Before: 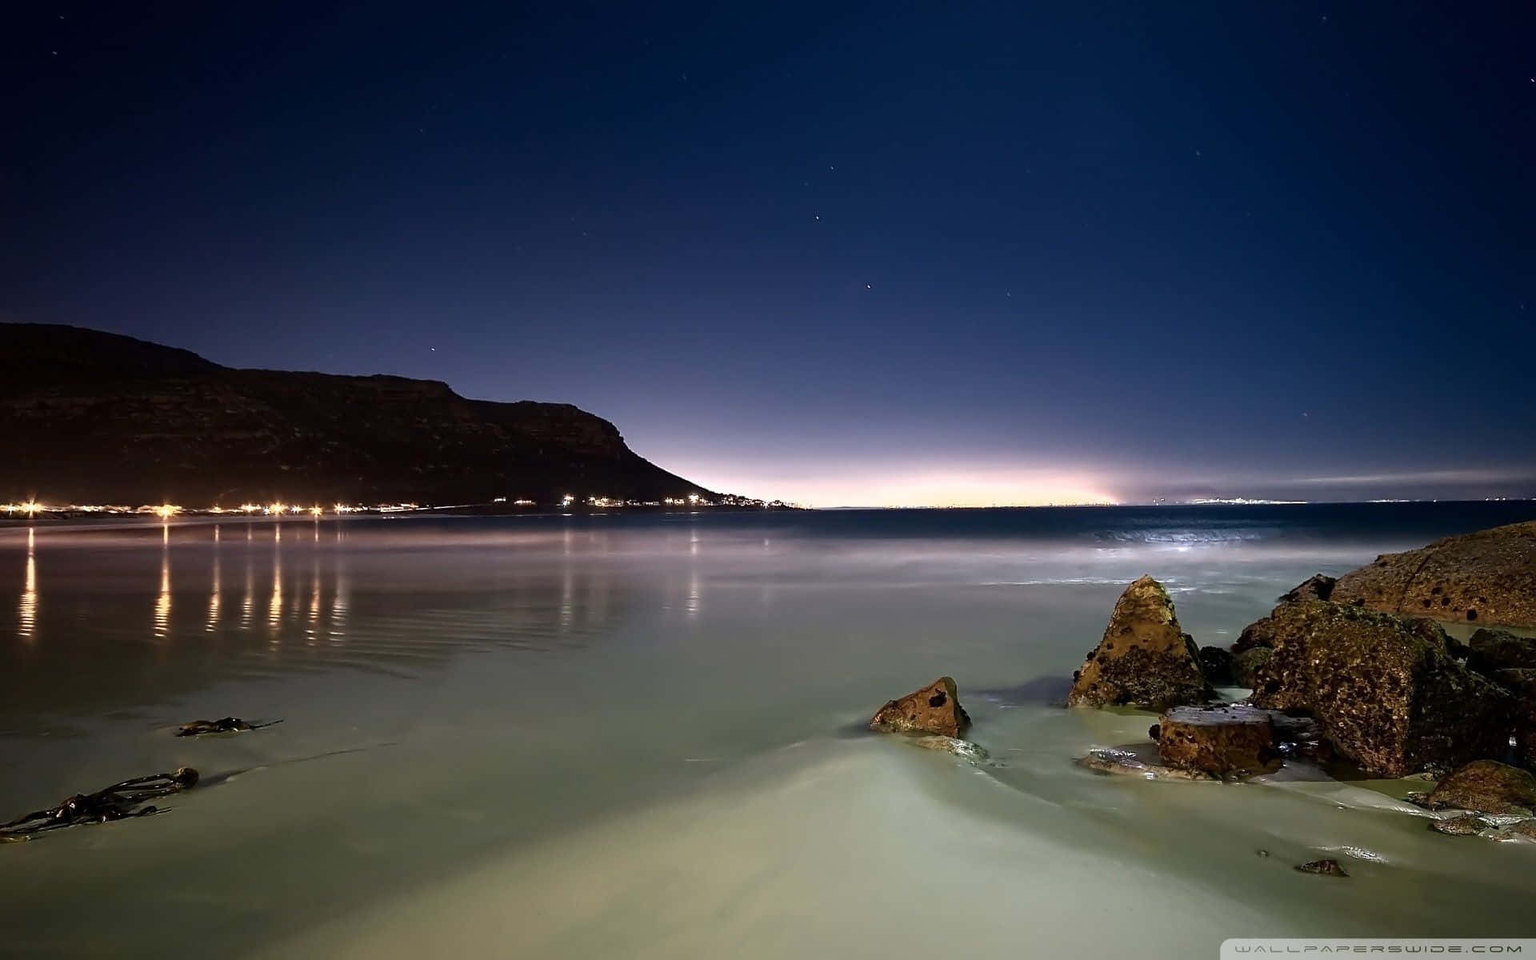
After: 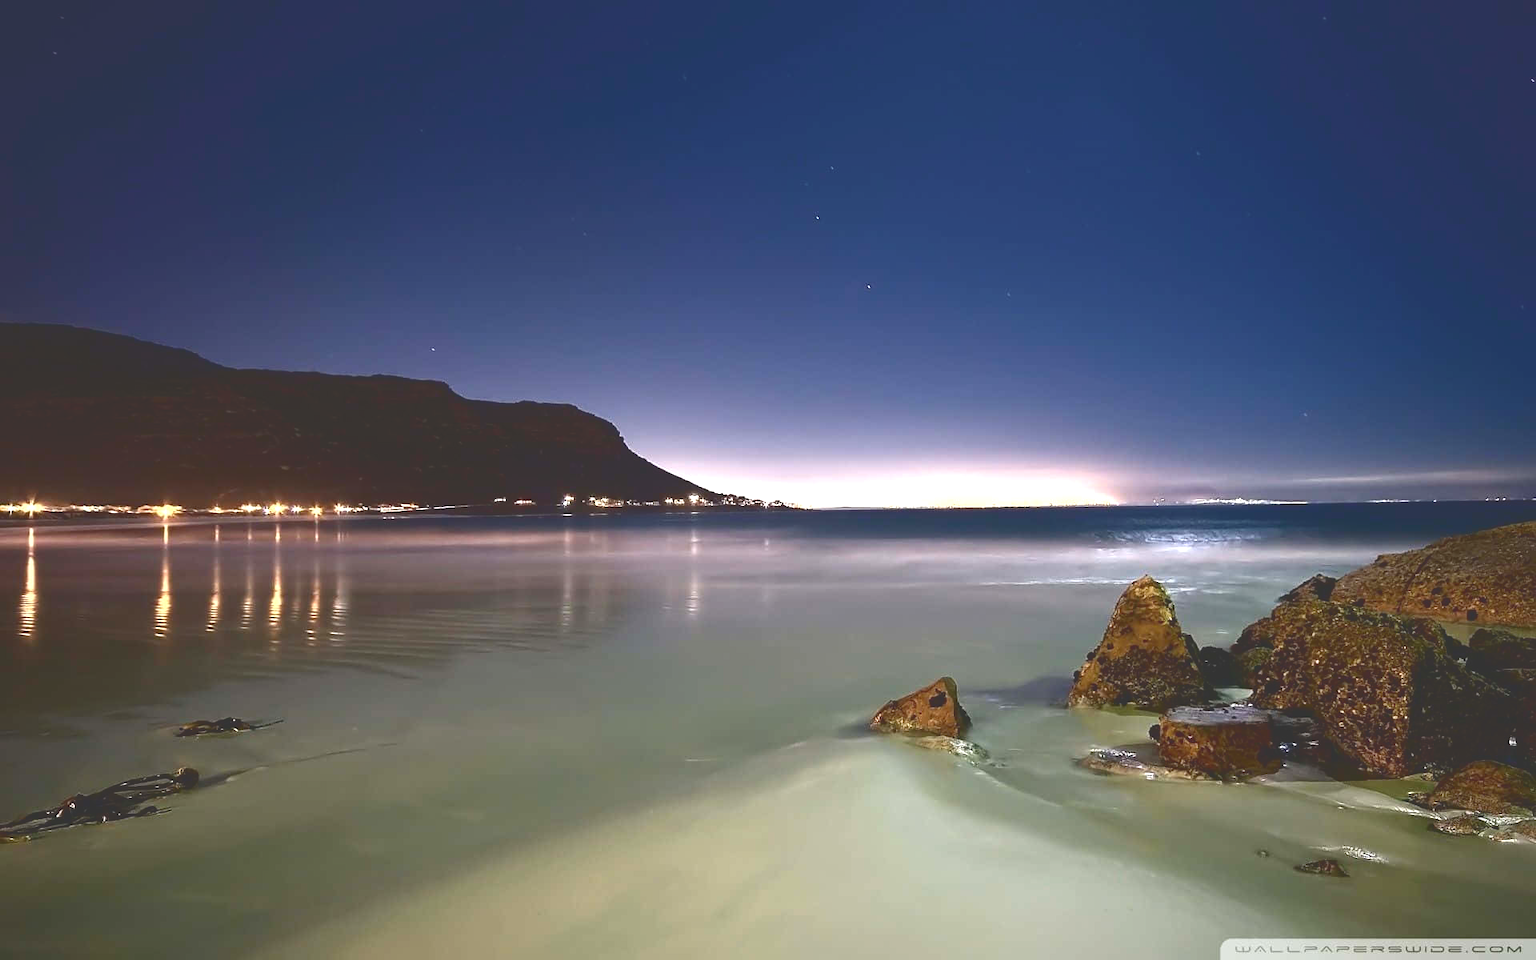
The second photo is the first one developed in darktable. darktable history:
tone curve: curves: ch0 [(0, 0.211) (0.15, 0.25) (1, 0.953)], color space Lab, independent channels, preserve colors none
exposure: exposure 0.74 EV, compensate highlight preservation false
